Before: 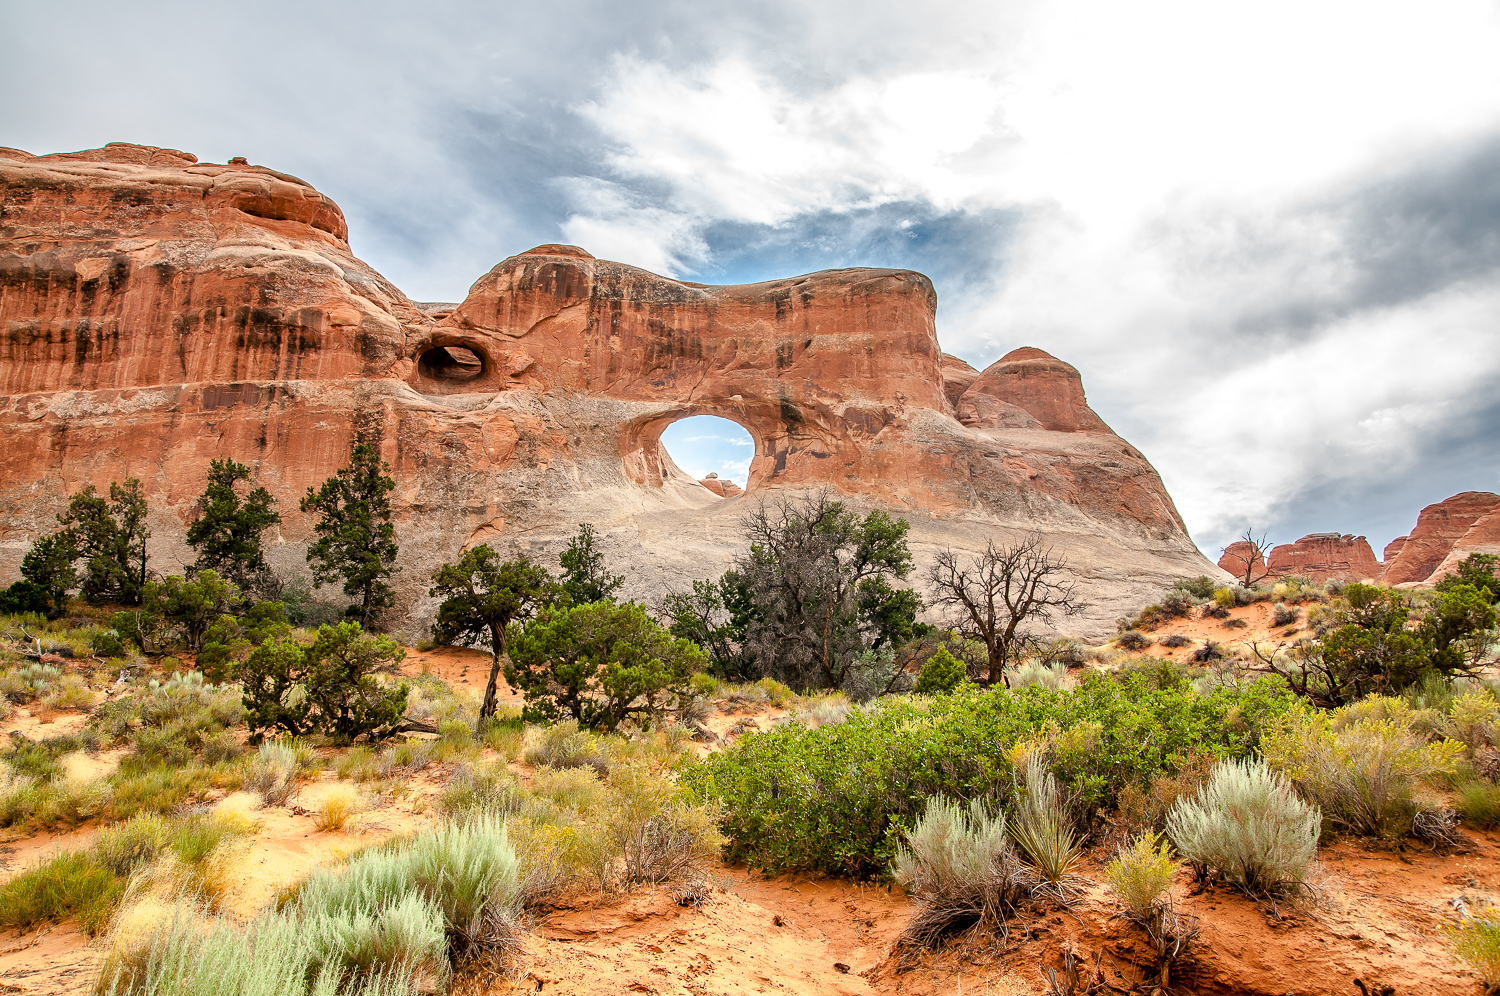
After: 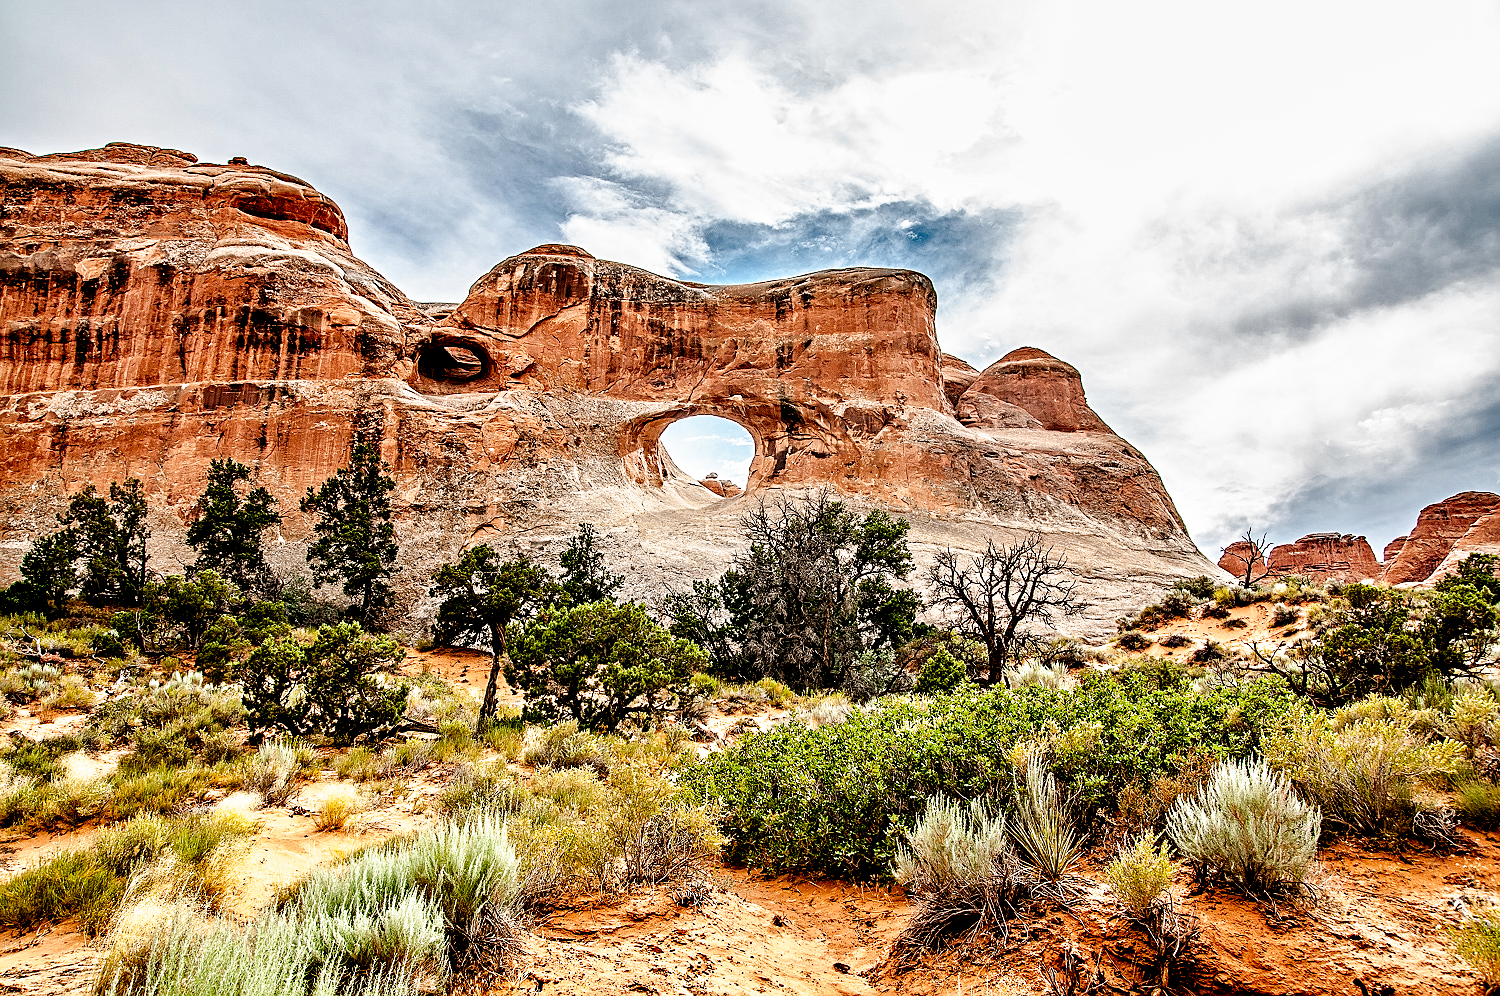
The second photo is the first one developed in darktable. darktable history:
sharpen: radius 1.272, amount 0.305, threshold 0
contrast equalizer: octaves 7, y [[0.5, 0.542, 0.583, 0.625, 0.667, 0.708], [0.5 ×6], [0.5 ×6], [0 ×6], [0 ×6]]
filmic rgb: black relative exposure -6.3 EV, white relative exposure 2.8 EV, threshold 3 EV, target black luminance 0%, hardness 4.6, latitude 67.35%, contrast 1.292, shadows ↔ highlights balance -3.5%, preserve chrominance no, color science v4 (2020), contrast in shadows soft, enable highlight reconstruction true
exposure: exposure -0.064 EV, compensate highlight preservation false
